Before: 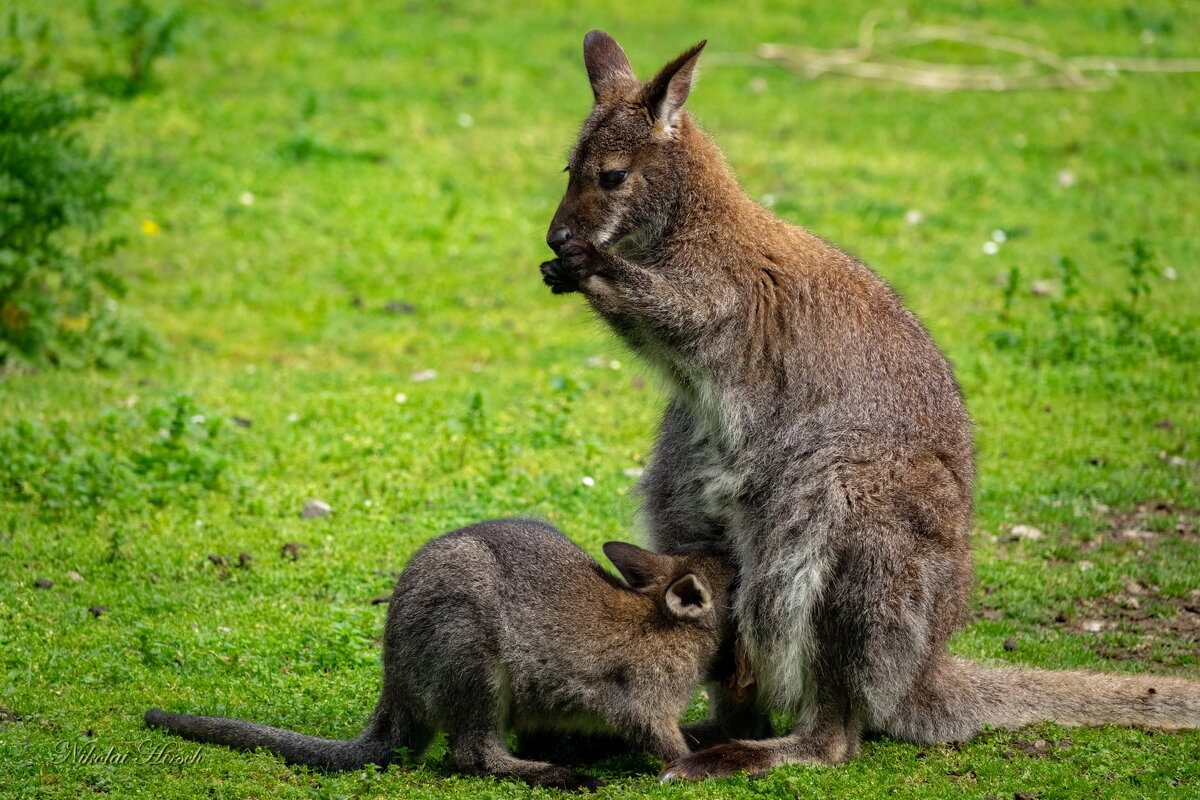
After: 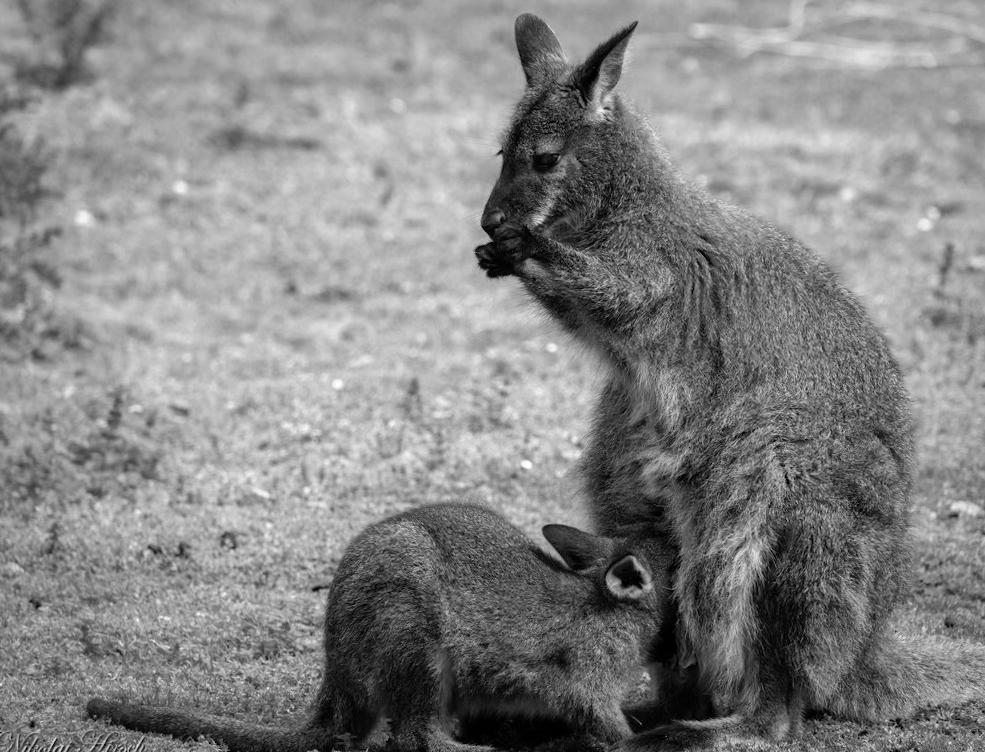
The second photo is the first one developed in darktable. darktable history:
color zones: curves: ch0 [(0.002, 0.593) (0.143, 0.417) (0.285, 0.541) (0.455, 0.289) (0.608, 0.327) (0.727, 0.283) (0.869, 0.571) (1, 0.603)]; ch1 [(0, 0) (0.143, 0) (0.286, 0) (0.429, 0) (0.571, 0) (0.714, 0) (0.857, 0)]
crop and rotate: angle 0.924°, left 4.256%, top 1.076%, right 11.683%, bottom 2.659%
